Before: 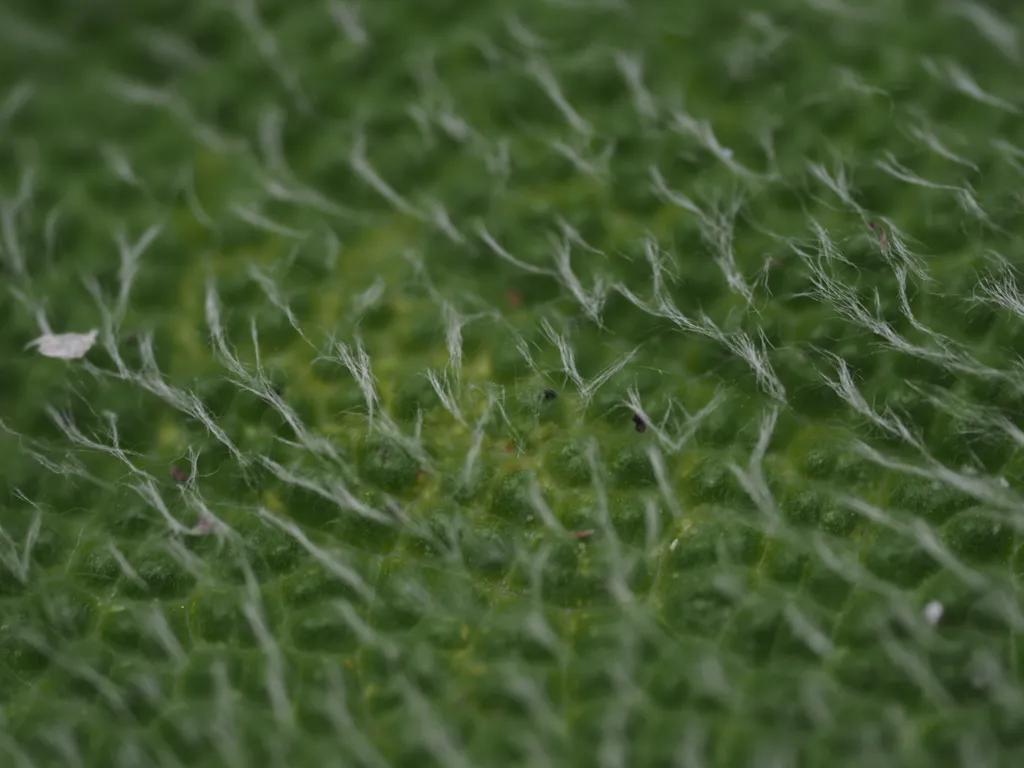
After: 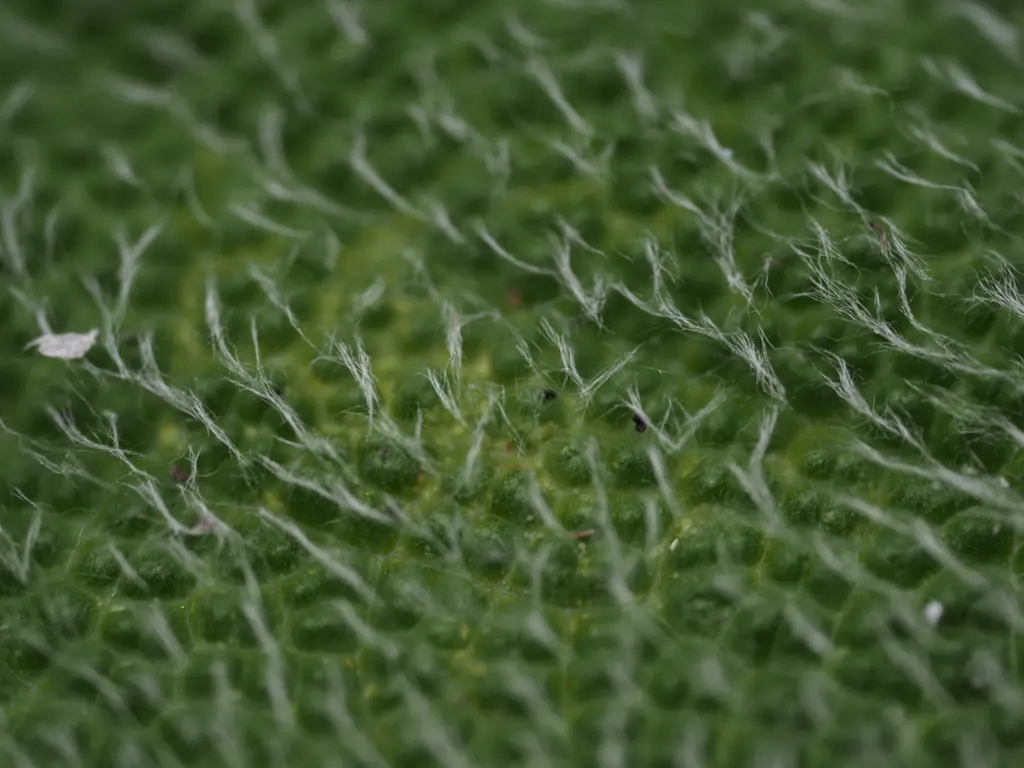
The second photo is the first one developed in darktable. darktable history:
local contrast: highlights 55%, shadows 51%, detail 130%, midtone range 0.456
